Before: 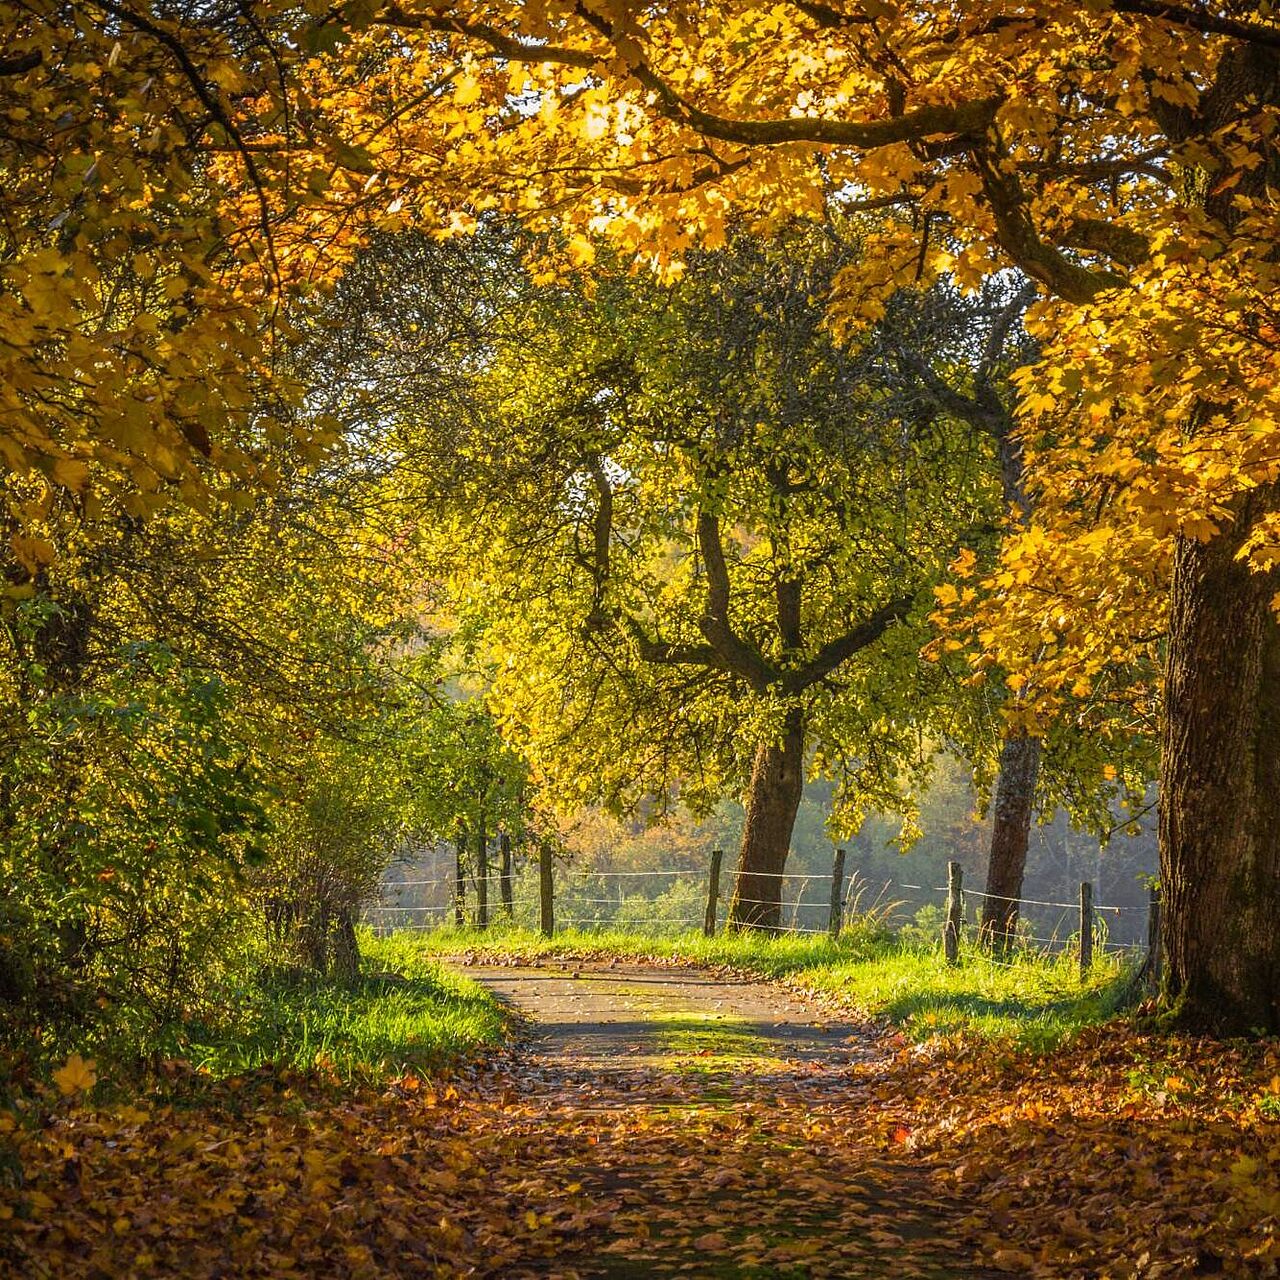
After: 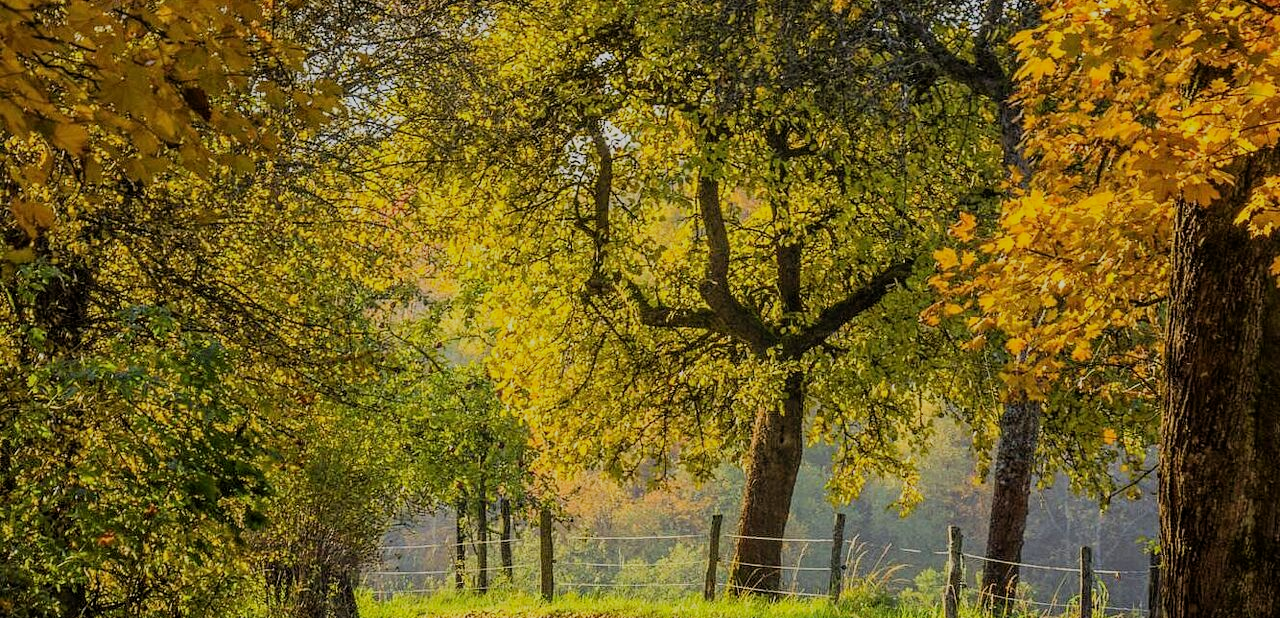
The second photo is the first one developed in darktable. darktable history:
crop and rotate: top 26.306%, bottom 25.344%
filmic rgb: middle gray luminance 29.74%, black relative exposure -8.97 EV, white relative exposure 7 EV, target black luminance 0%, hardness 2.95, latitude 2.16%, contrast 0.962, highlights saturation mix 4.23%, shadows ↔ highlights balance 11.67%, color science v6 (2022)
